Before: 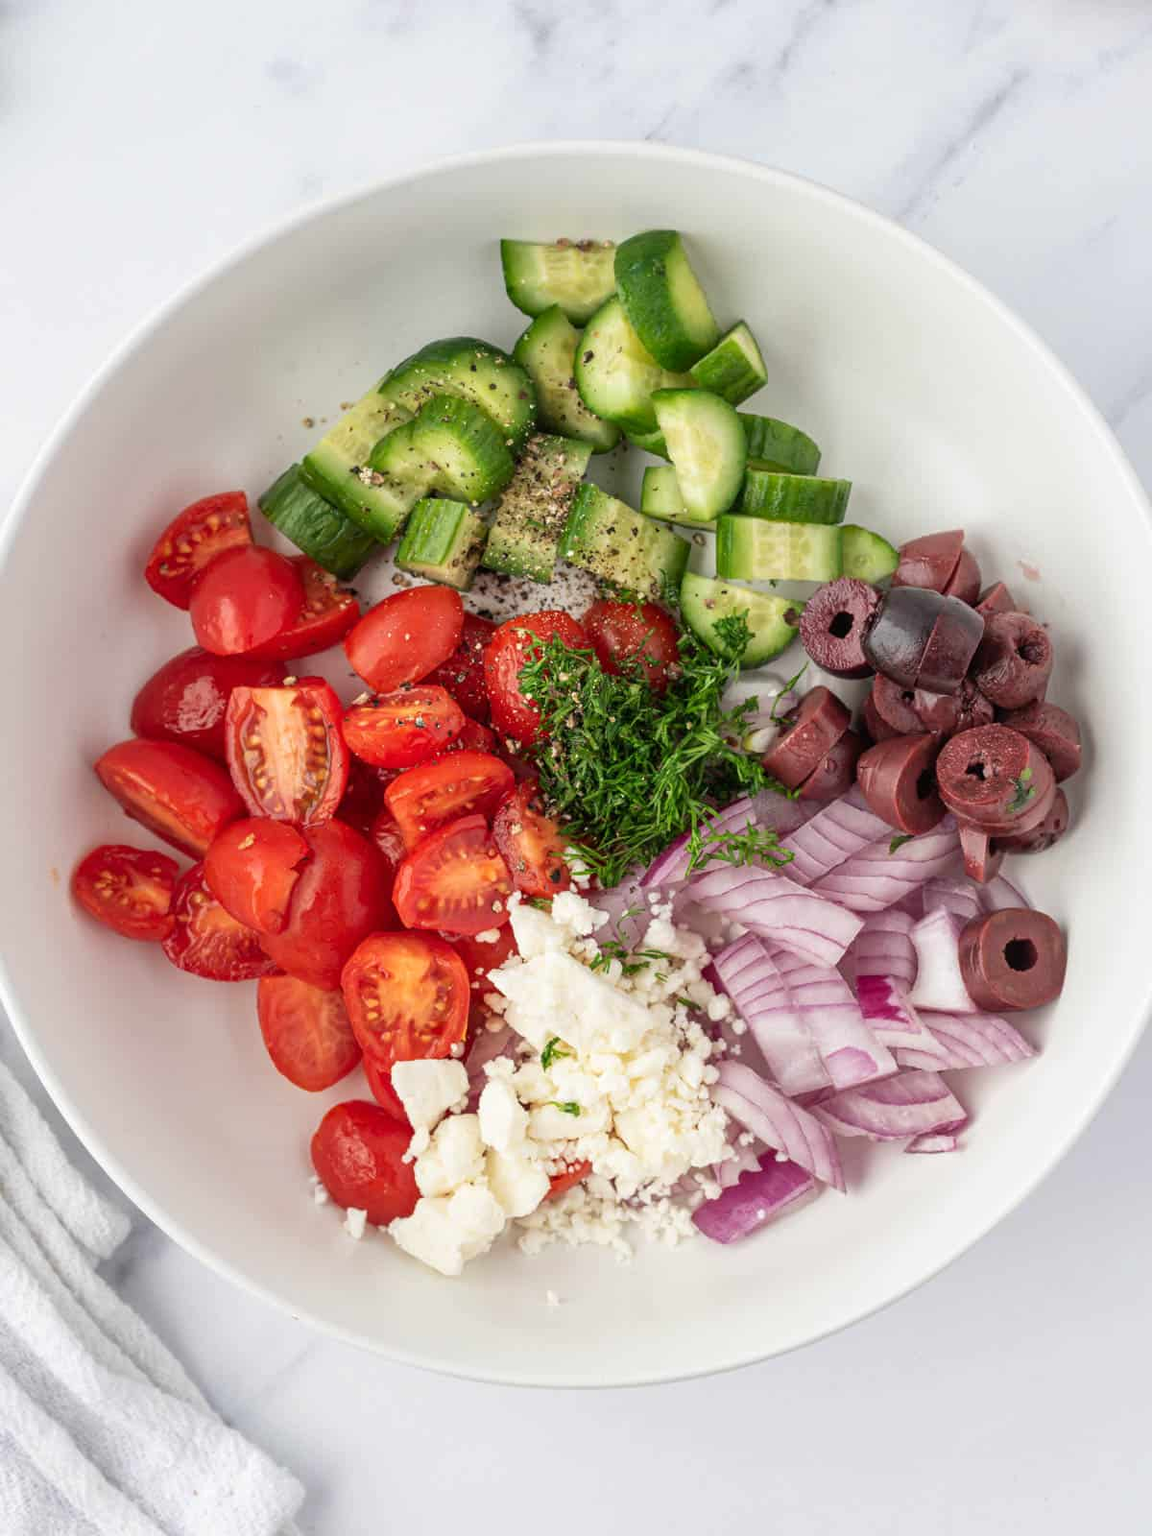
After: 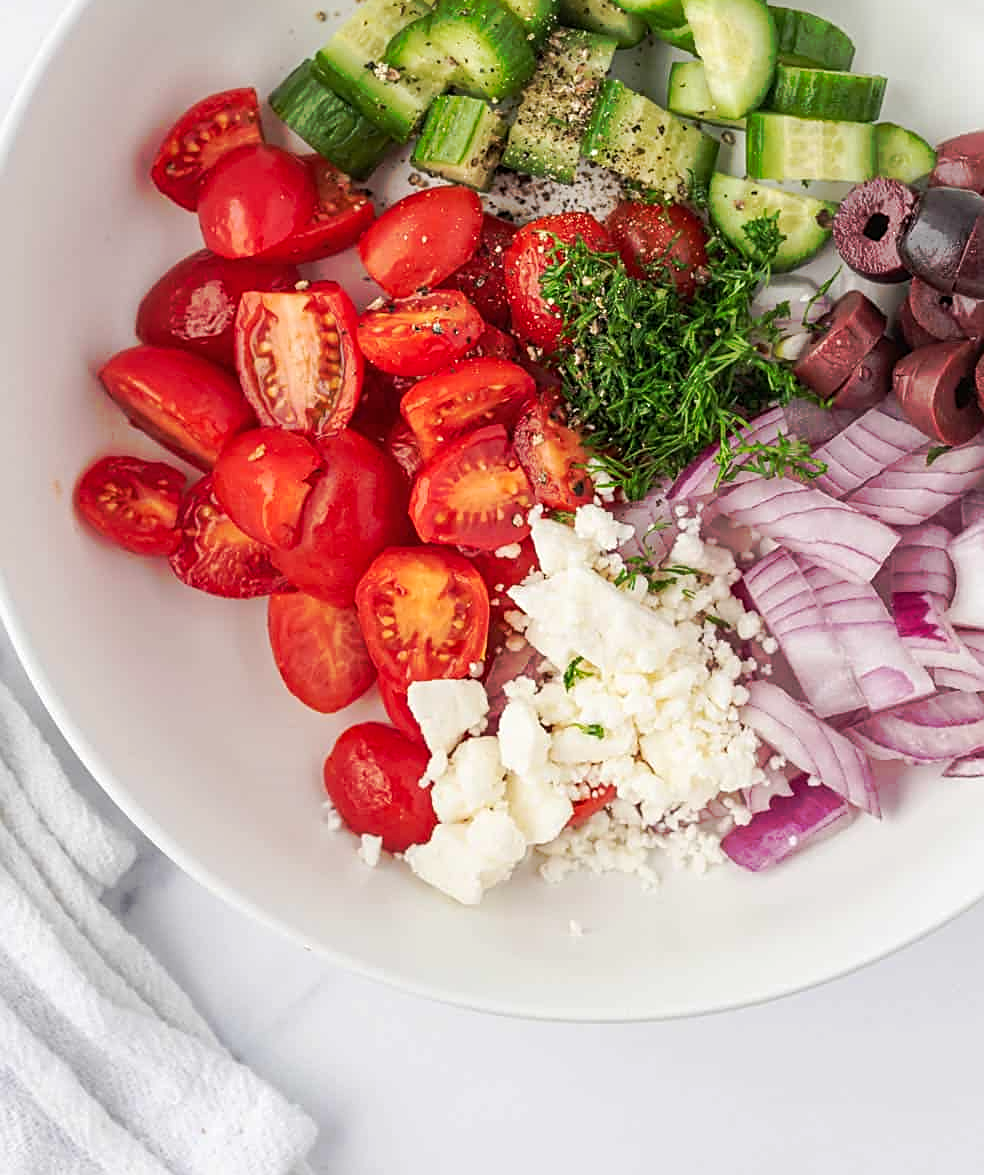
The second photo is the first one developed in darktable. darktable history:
crop: top 26.531%, right 17.959%
tone curve: curves: ch0 [(0, 0) (0.003, 0.003) (0.011, 0.011) (0.025, 0.024) (0.044, 0.043) (0.069, 0.068) (0.1, 0.097) (0.136, 0.133) (0.177, 0.173) (0.224, 0.219) (0.277, 0.271) (0.335, 0.327) (0.399, 0.39) (0.468, 0.457) (0.543, 0.582) (0.623, 0.655) (0.709, 0.734) (0.801, 0.817) (0.898, 0.906) (1, 1)], preserve colors none
sharpen: on, module defaults
